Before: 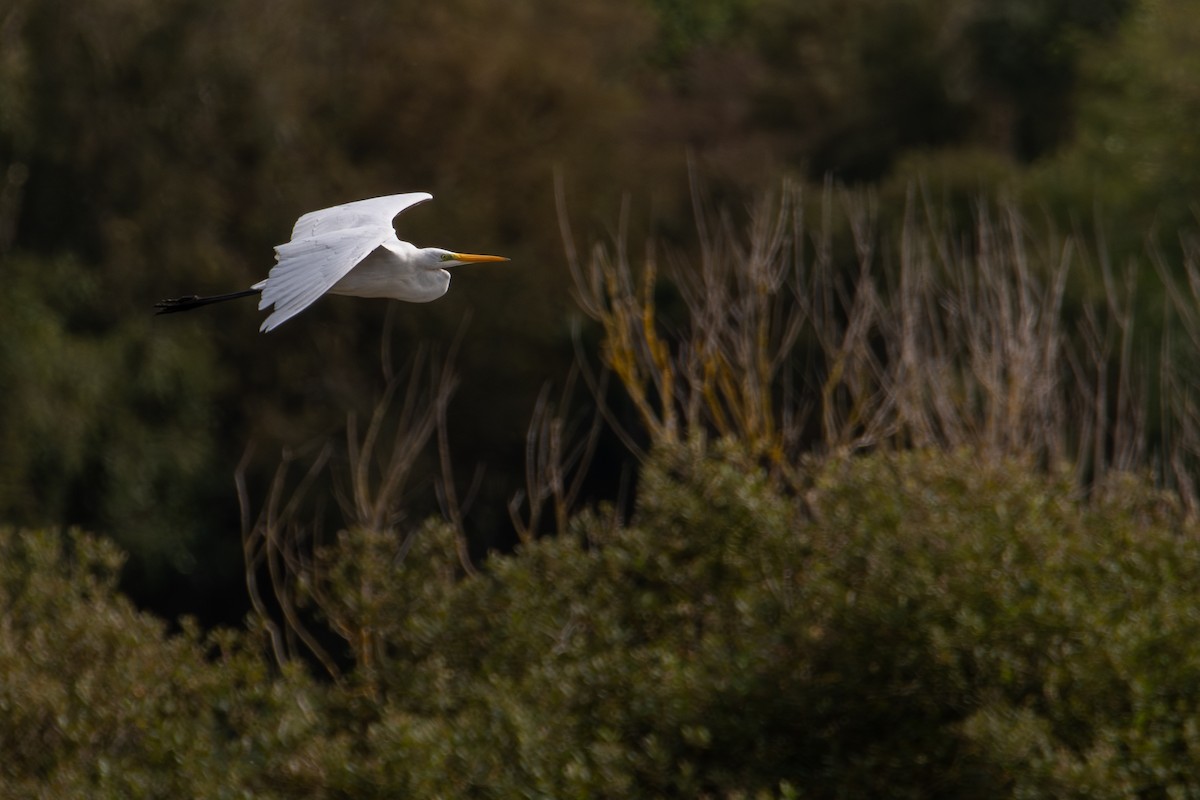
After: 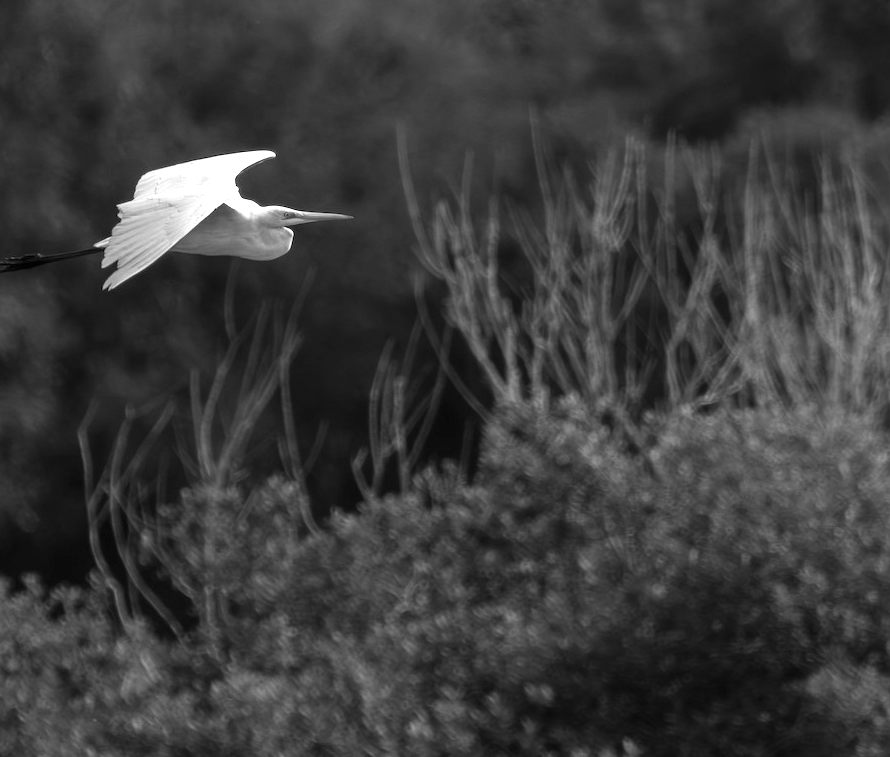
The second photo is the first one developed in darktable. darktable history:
exposure: black level correction 0, exposure 1 EV, compensate exposure bias true, compensate highlight preservation false
crop and rotate: left 13.15%, top 5.251%, right 12.609%
contrast brightness saturation: contrast 0.01, saturation -0.05
monochrome: on, module defaults
